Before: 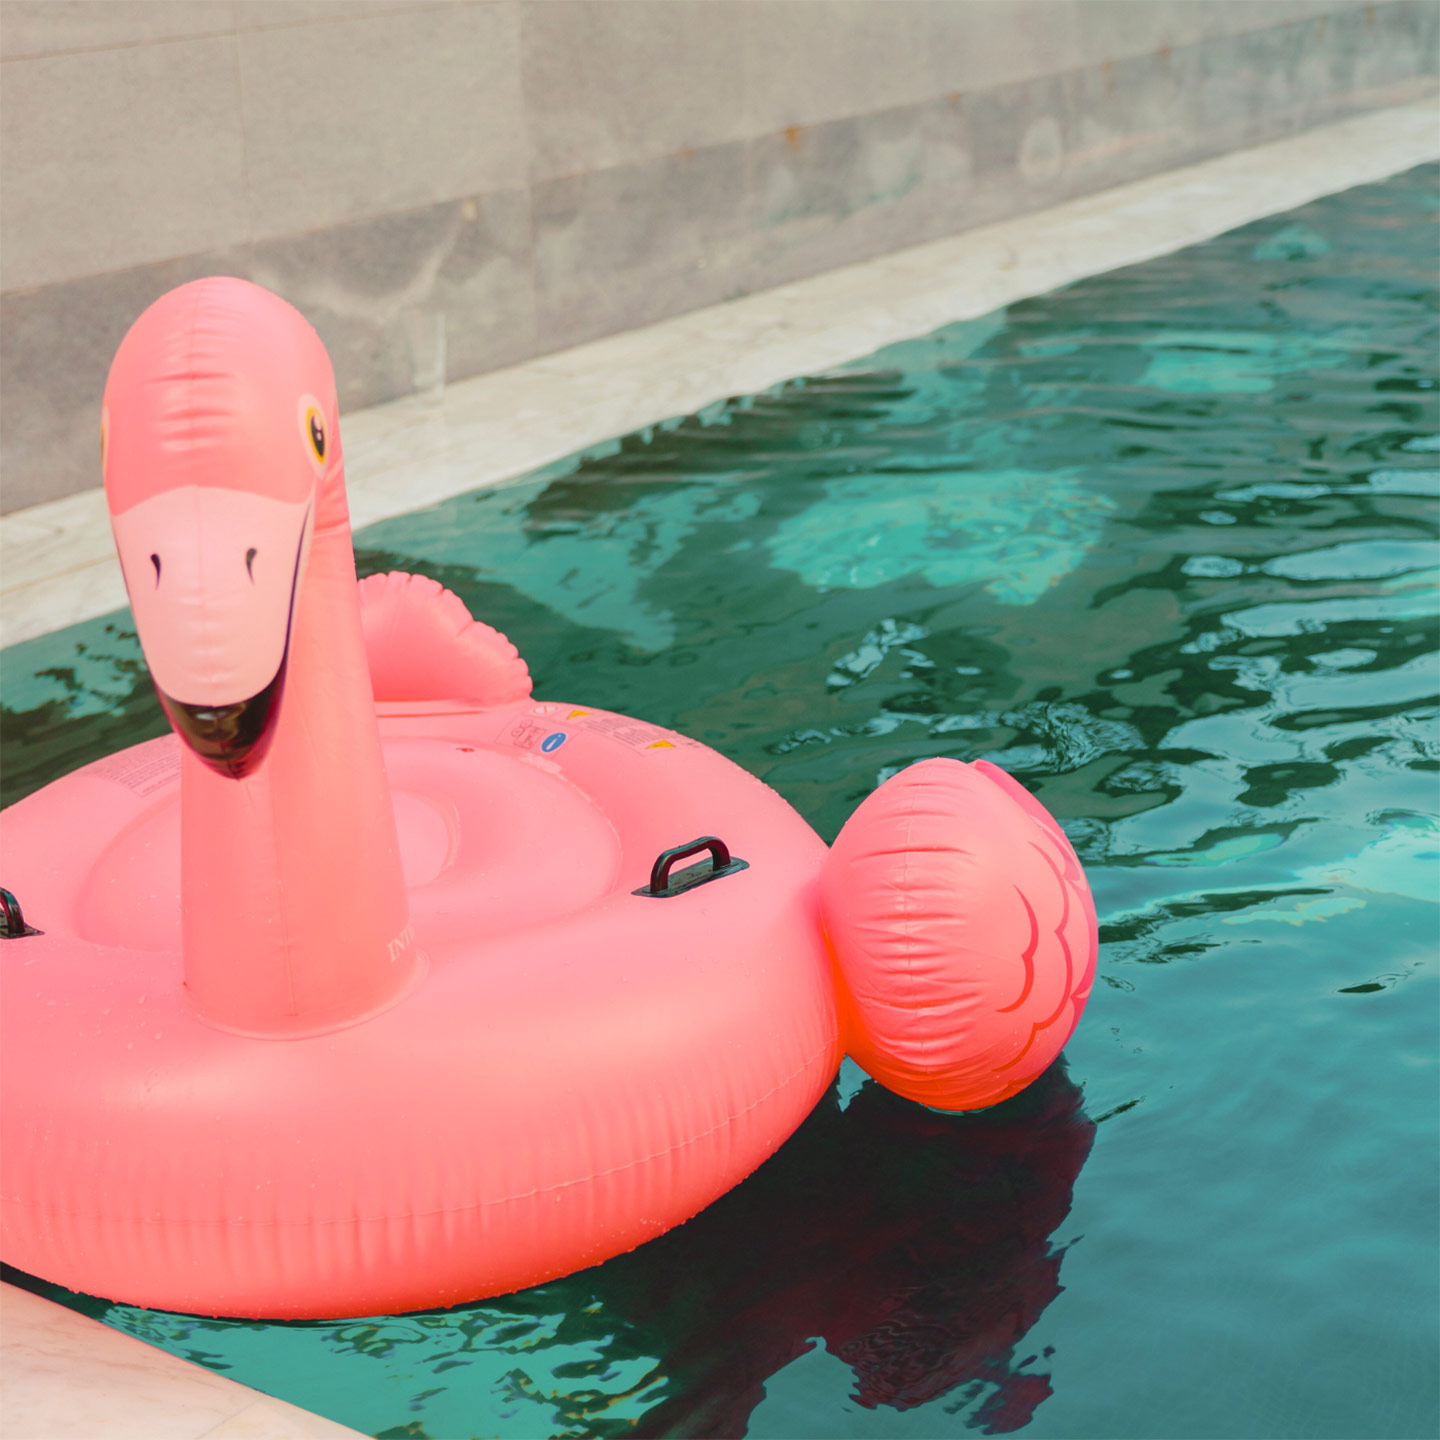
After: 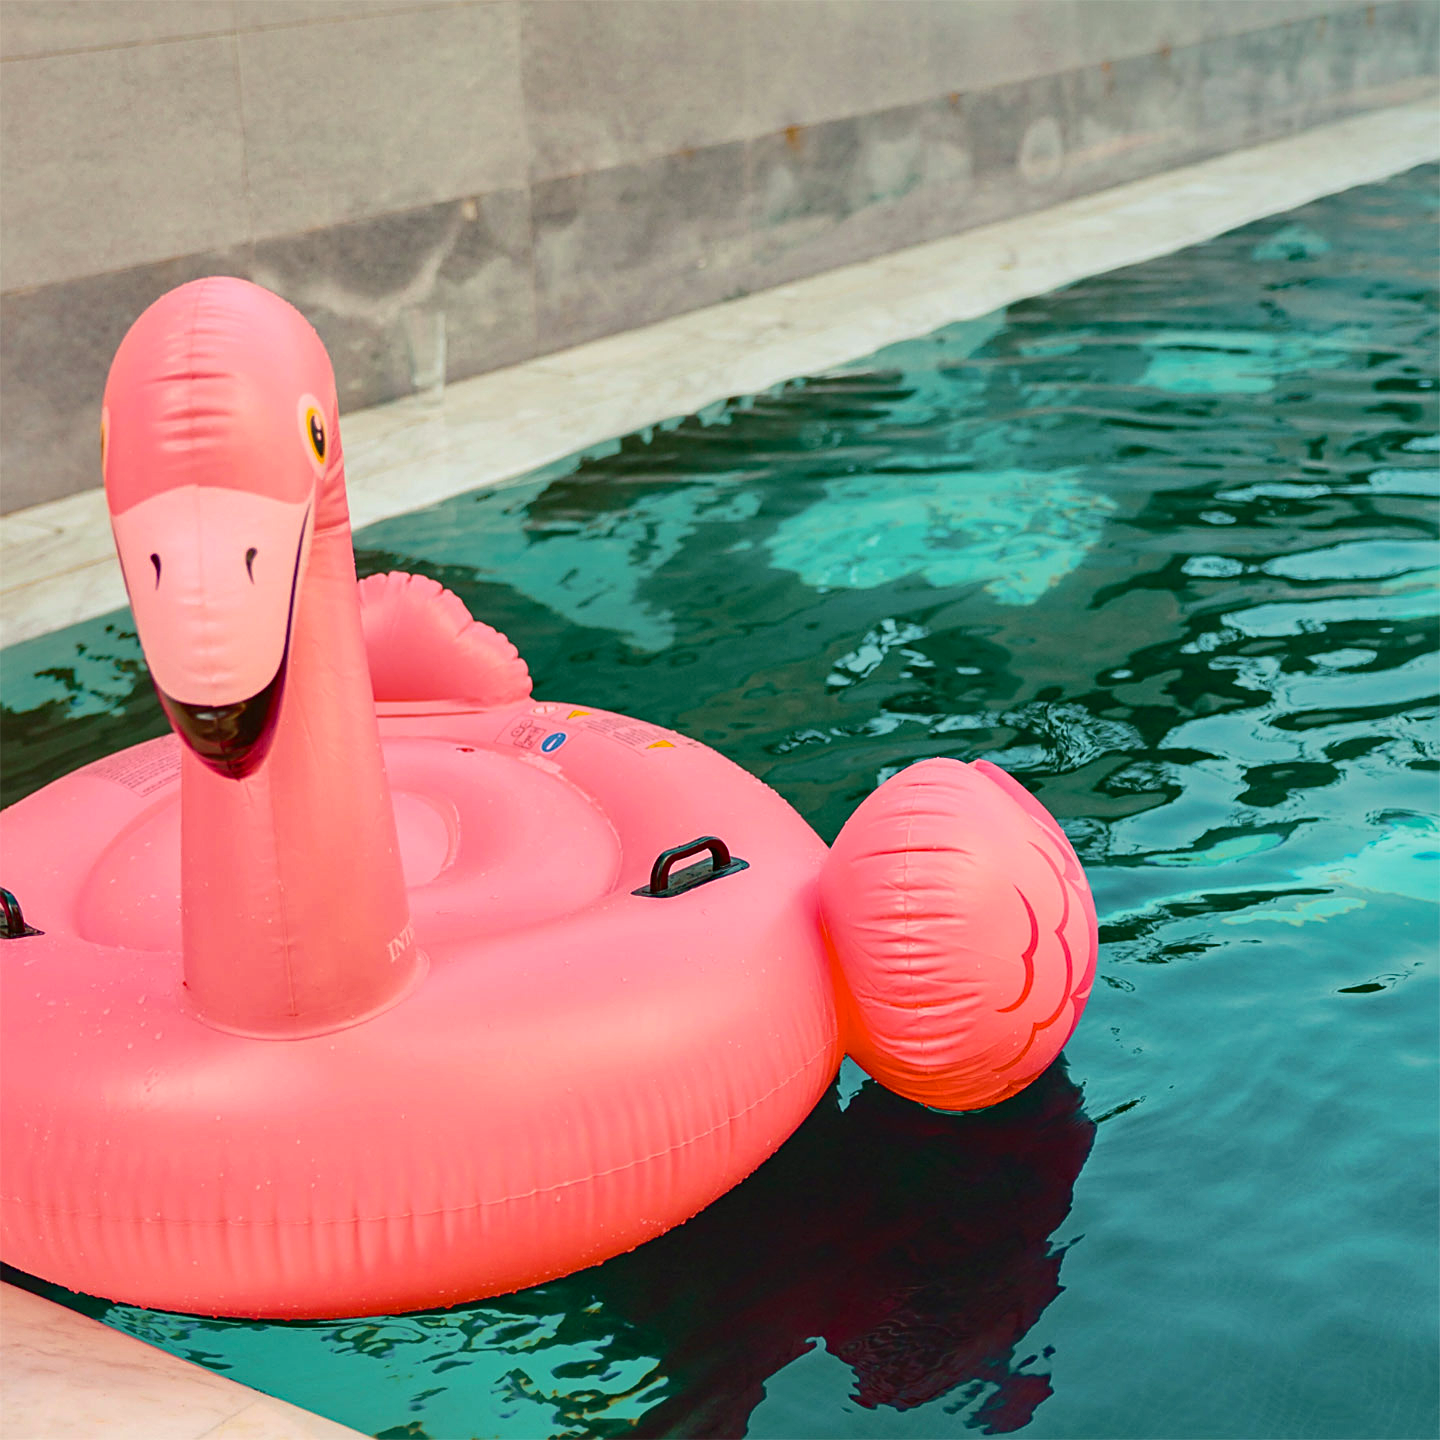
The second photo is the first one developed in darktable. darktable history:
sharpen: on, module defaults
contrast brightness saturation: contrast 0.293
shadows and highlights: shadows 39.74, highlights -59.68
exposure: compensate highlight preservation false
haze removal: compatibility mode true, adaptive false
